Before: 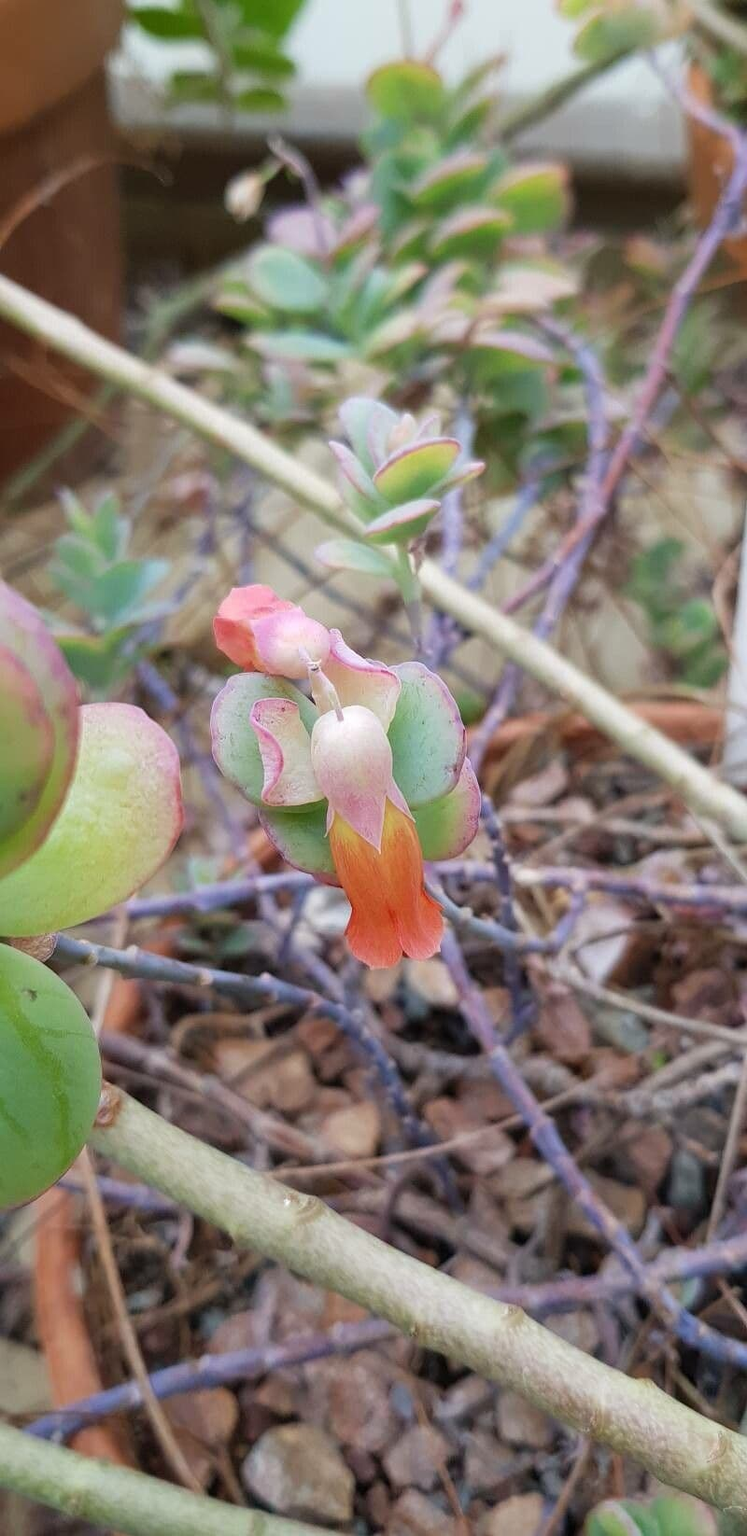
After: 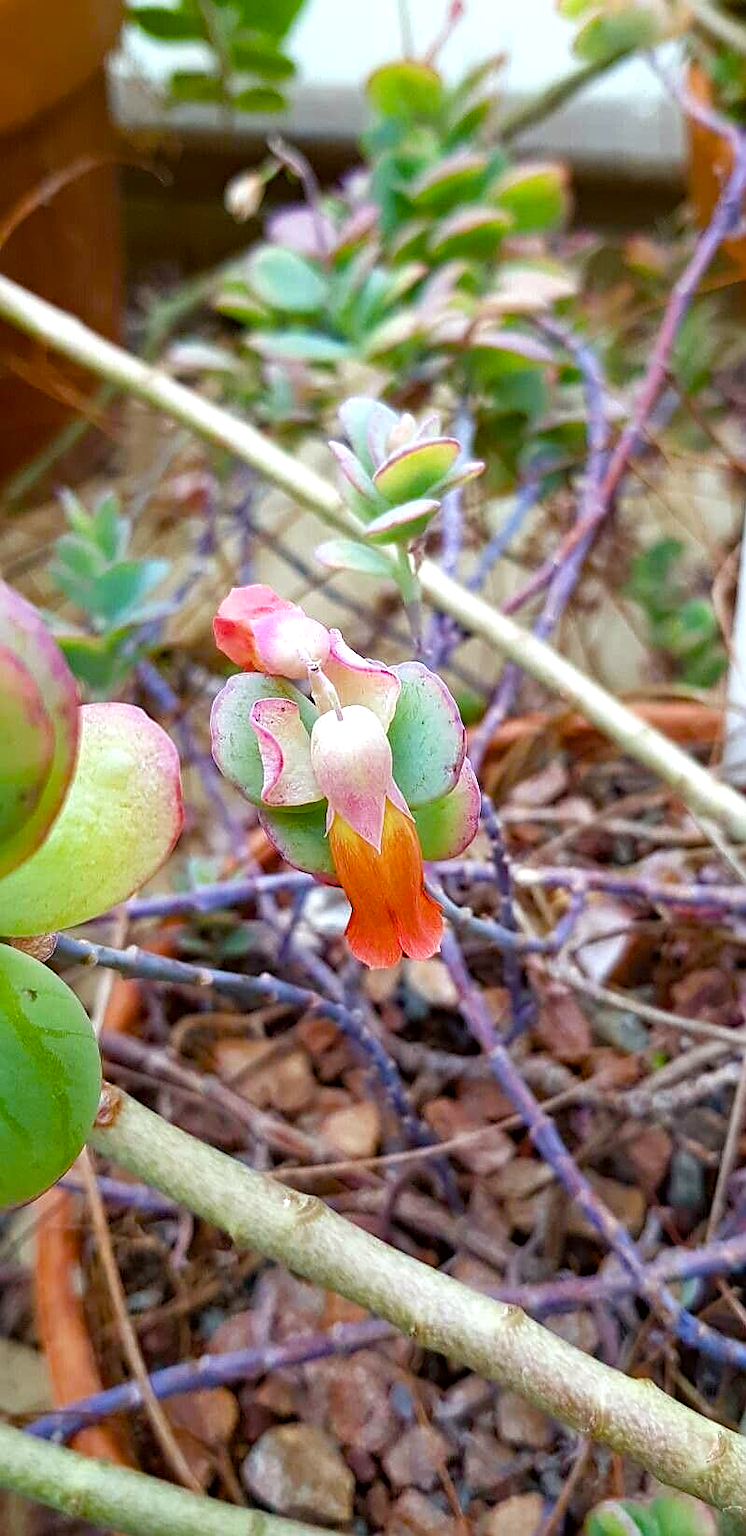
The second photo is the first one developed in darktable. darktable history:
color correction: highlights a* -2.73, highlights b* -2.09, shadows a* 2.41, shadows b* 2.73
exposure: compensate highlight preservation false
sharpen: on, module defaults
haze removal: compatibility mode true, adaptive false
color balance rgb: perceptual saturation grading › mid-tones 6.33%, perceptual saturation grading › shadows 72.44%, perceptual brilliance grading › highlights 11.59%, contrast 5.05%
